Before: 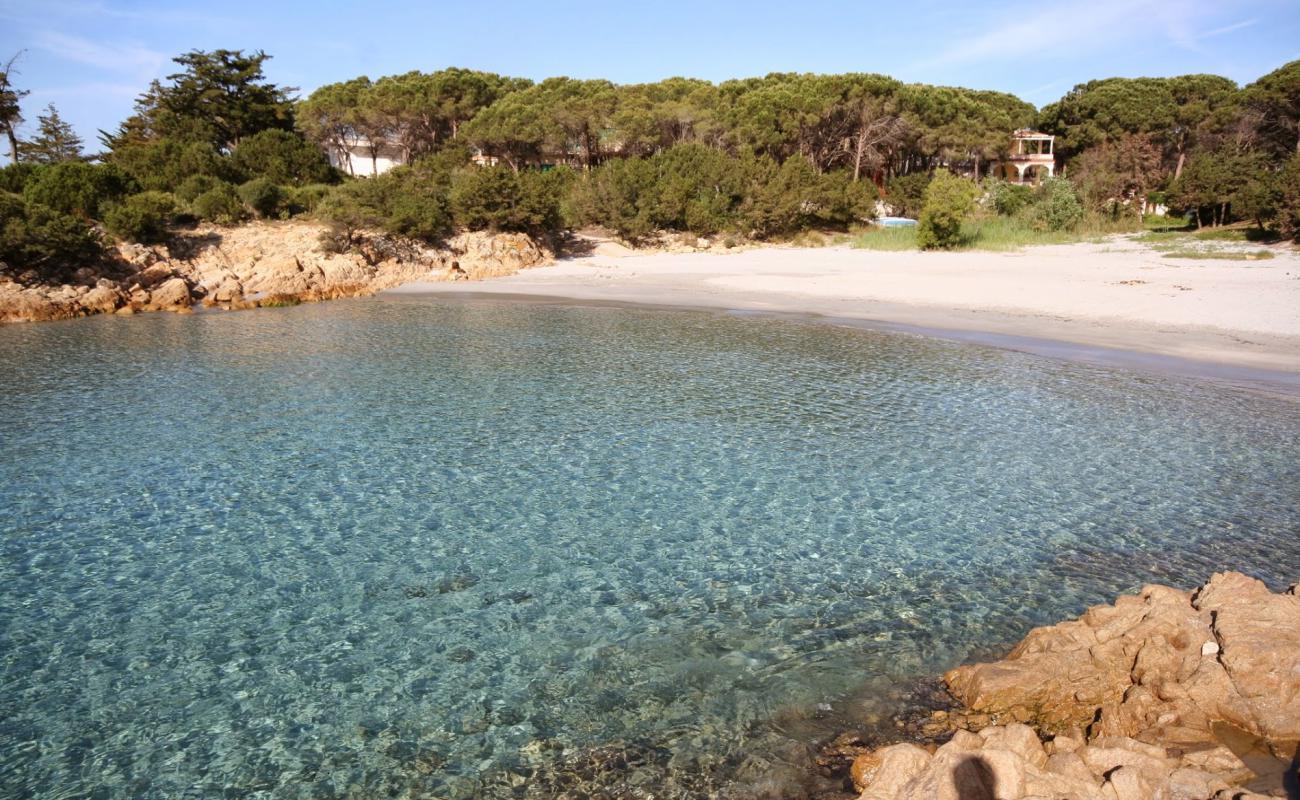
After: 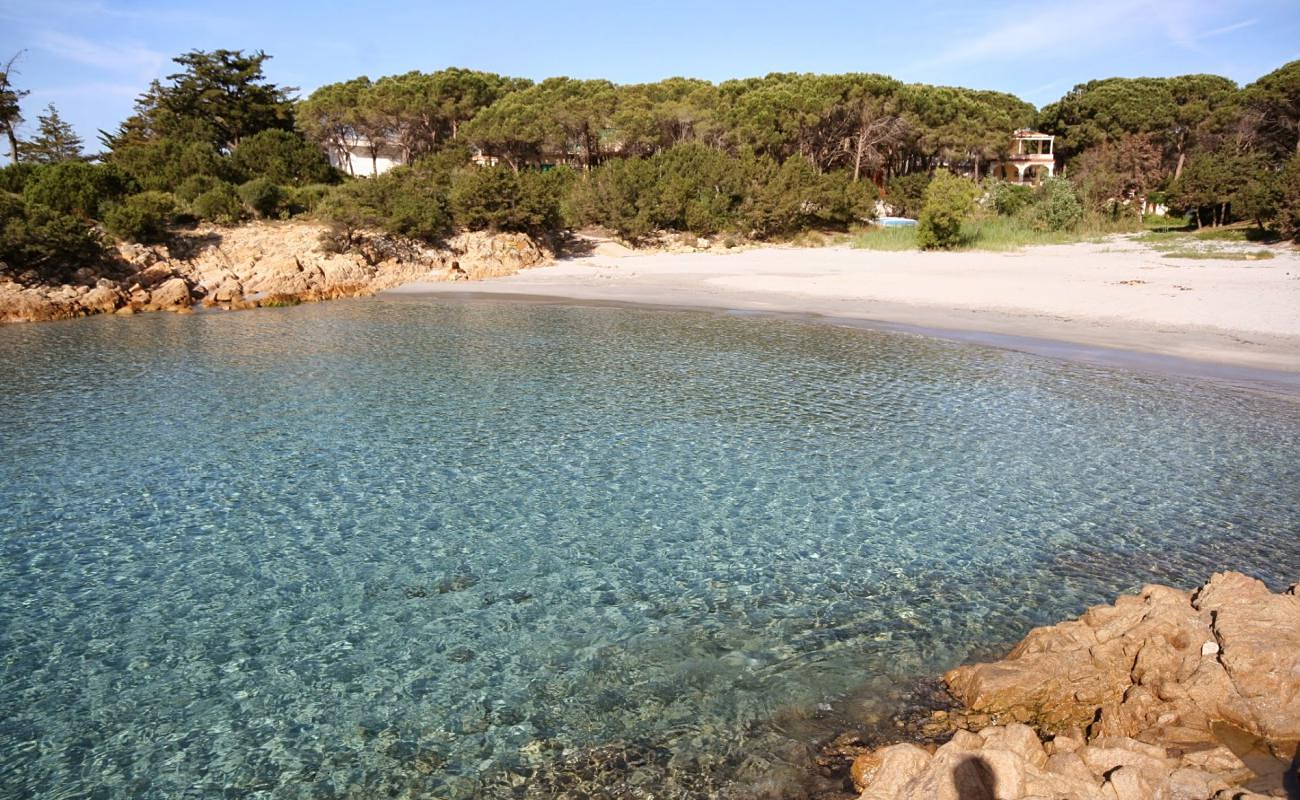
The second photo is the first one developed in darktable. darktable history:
sharpen: radius 1.281, amount 0.303, threshold 0.023
